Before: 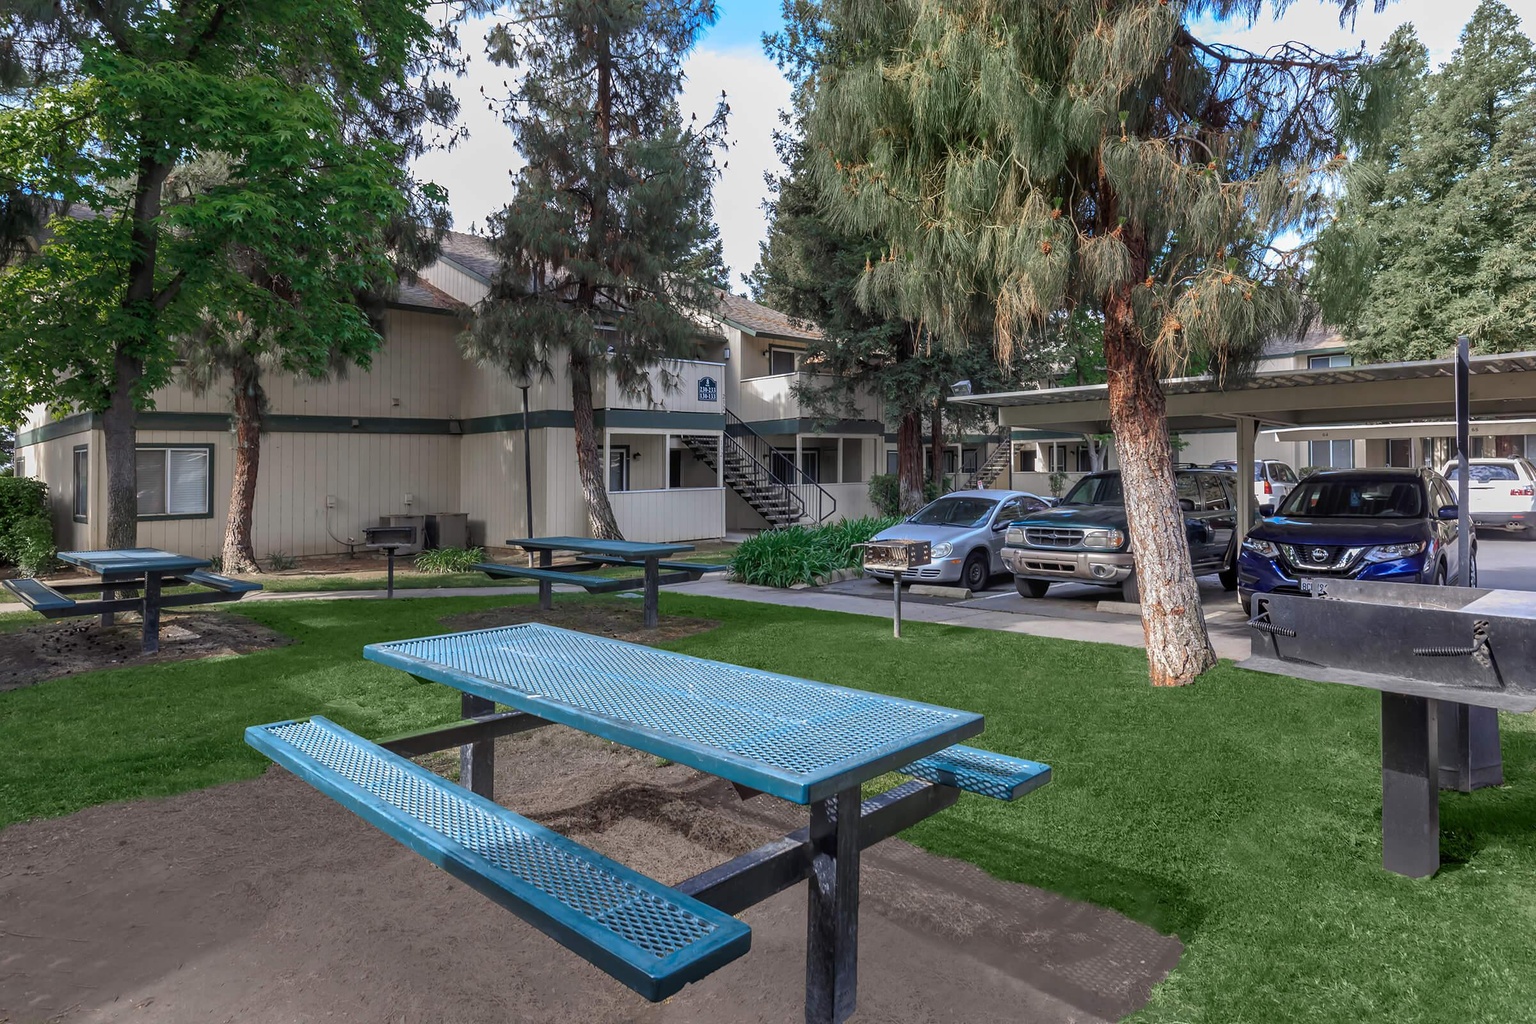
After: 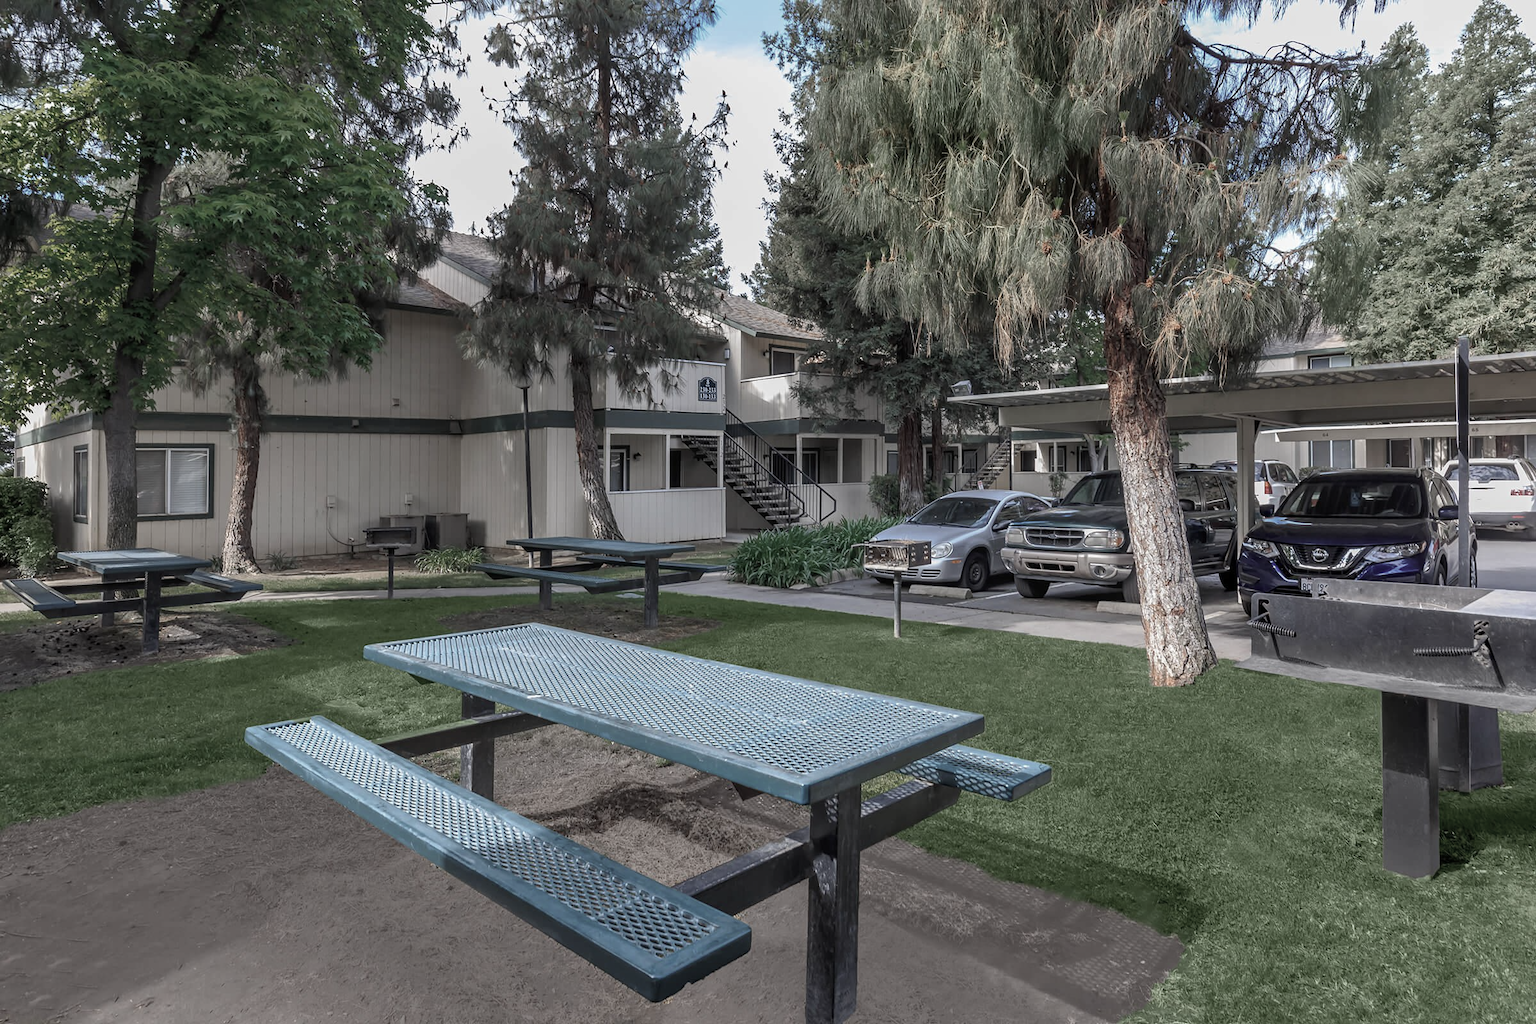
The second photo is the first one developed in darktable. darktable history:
color correction: highlights b* 0, saturation 0.485
